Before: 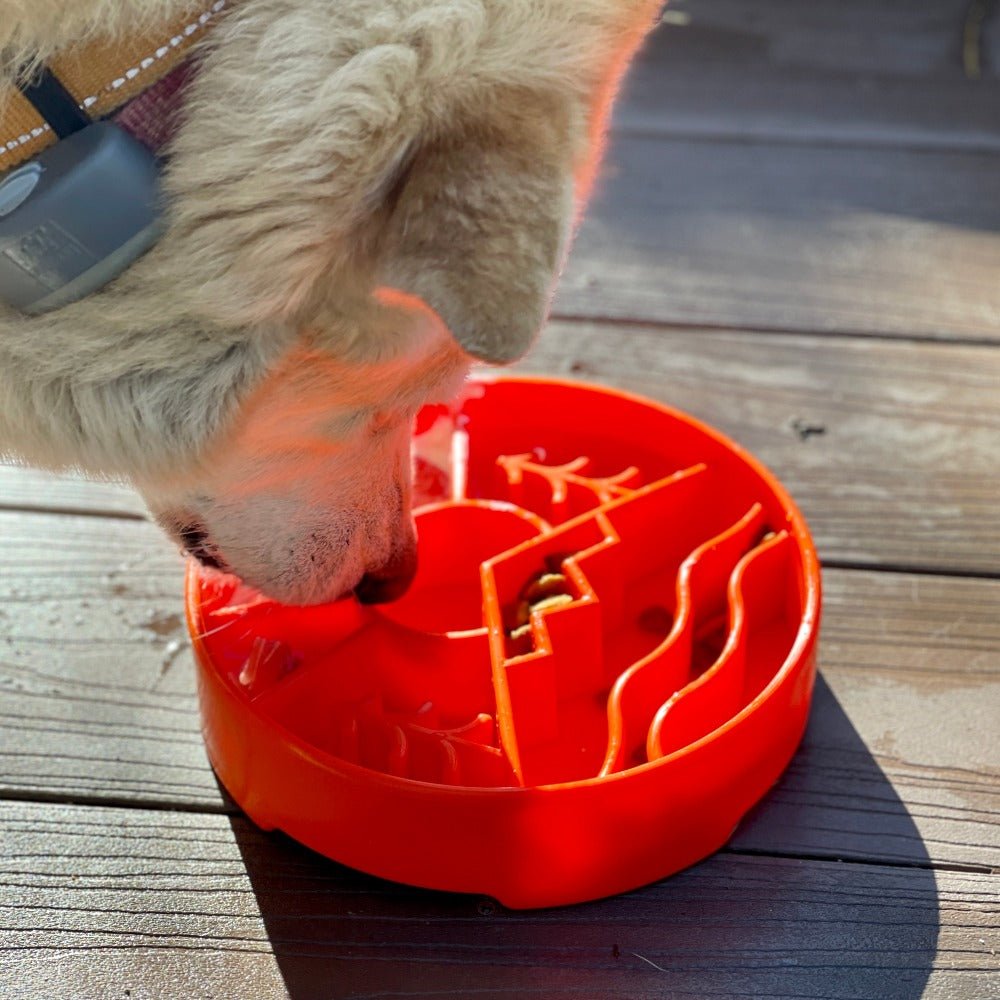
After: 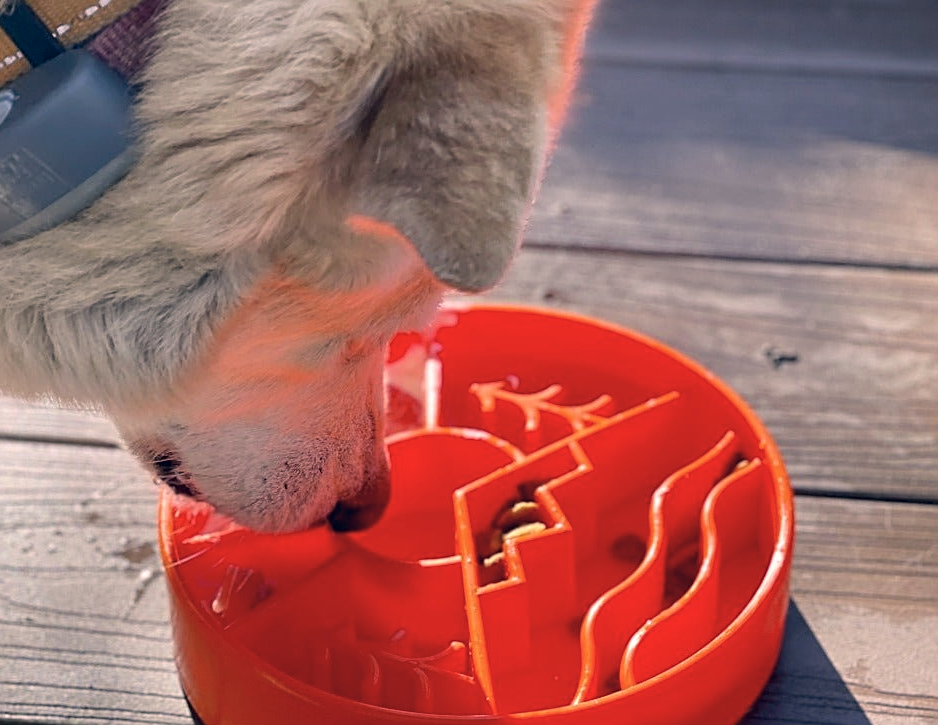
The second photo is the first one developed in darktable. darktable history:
color correction: highlights a* 14.46, highlights b* 5.85, shadows a* -5.53, shadows b* -15.24, saturation 0.85
sharpen: on, module defaults
crop: left 2.737%, top 7.287%, right 3.421%, bottom 20.179%
